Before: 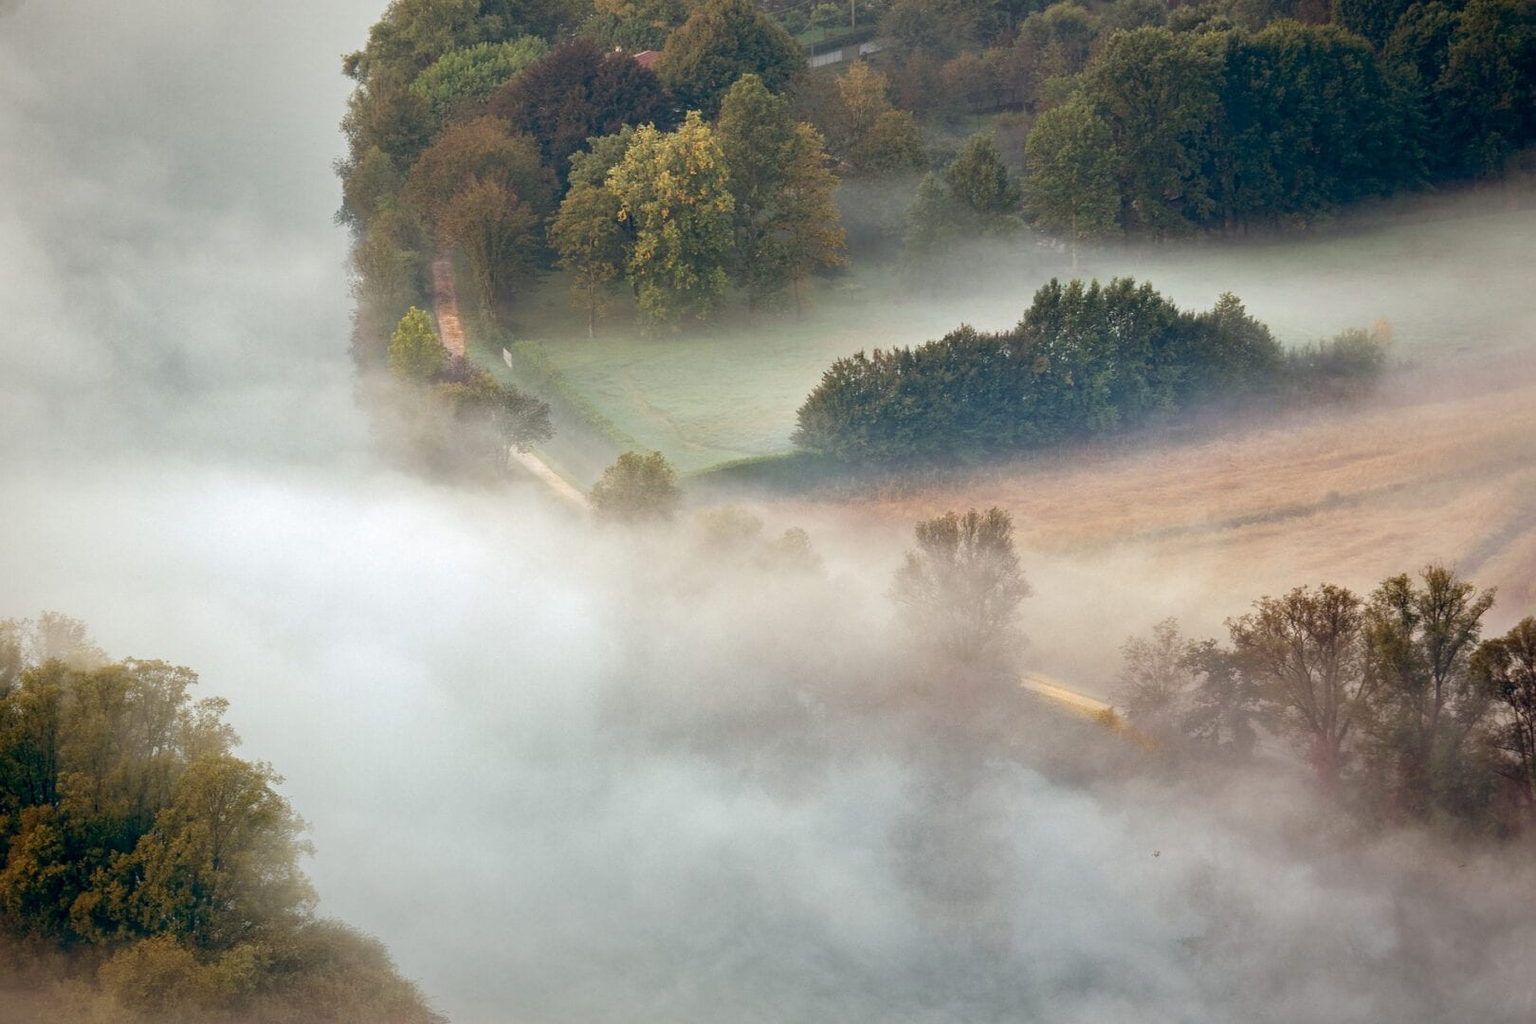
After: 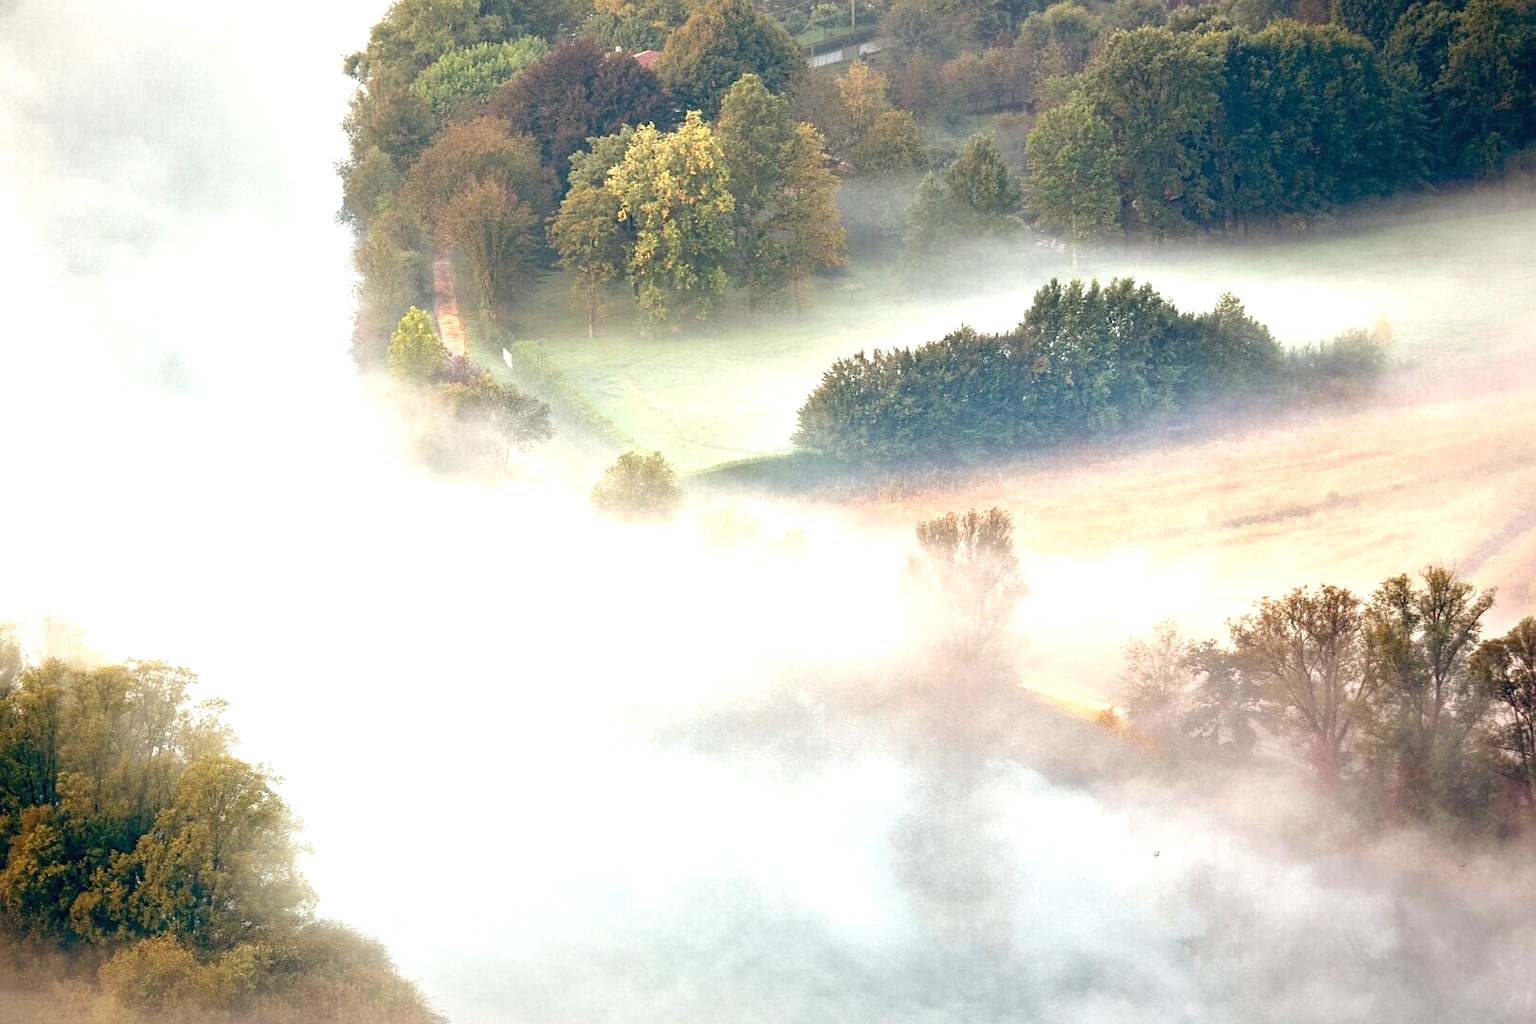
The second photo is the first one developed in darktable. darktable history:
exposure: black level correction 0, exposure 1.173 EV, compensate exposure bias true, compensate highlight preservation false
sharpen: amount 0.2
